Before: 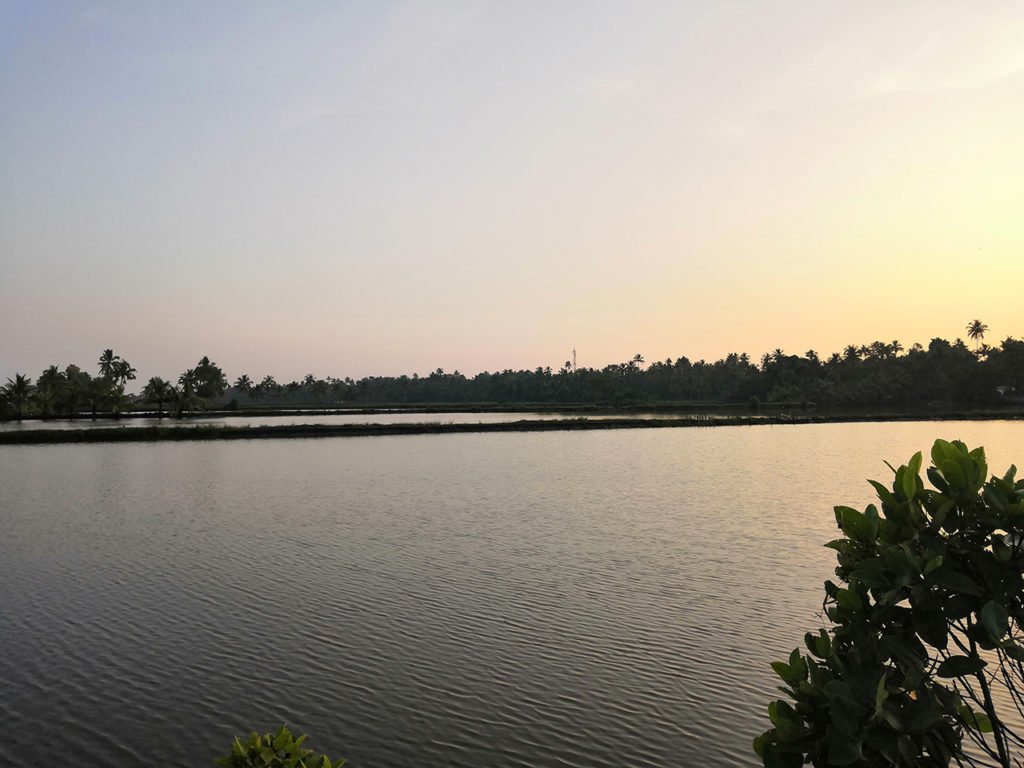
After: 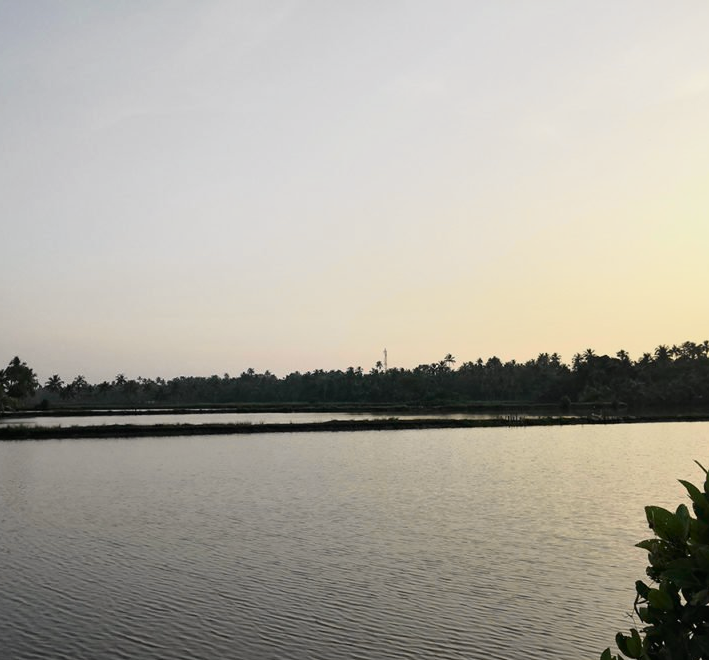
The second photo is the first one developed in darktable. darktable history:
tone curve: curves: ch0 [(0, 0) (0.058, 0.037) (0.214, 0.183) (0.304, 0.288) (0.561, 0.554) (0.687, 0.677) (0.768, 0.768) (0.858, 0.861) (0.987, 0.945)]; ch1 [(0, 0) (0.172, 0.123) (0.312, 0.296) (0.432, 0.448) (0.471, 0.469) (0.502, 0.5) (0.521, 0.505) (0.565, 0.569) (0.663, 0.663) (0.703, 0.721) (0.857, 0.917) (1, 1)]; ch2 [(0, 0) (0.411, 0.424) (0.485, 0.497) (0.502, 0.5) (0.517, 0.511) (0.556, 0.551) (0.626, 0.594) (0.709, 0.661) (1, 1)], color space Lab, independent channels, preserve colors none
crop: left 18.479%, right 12.2%, bottom 13.971%
